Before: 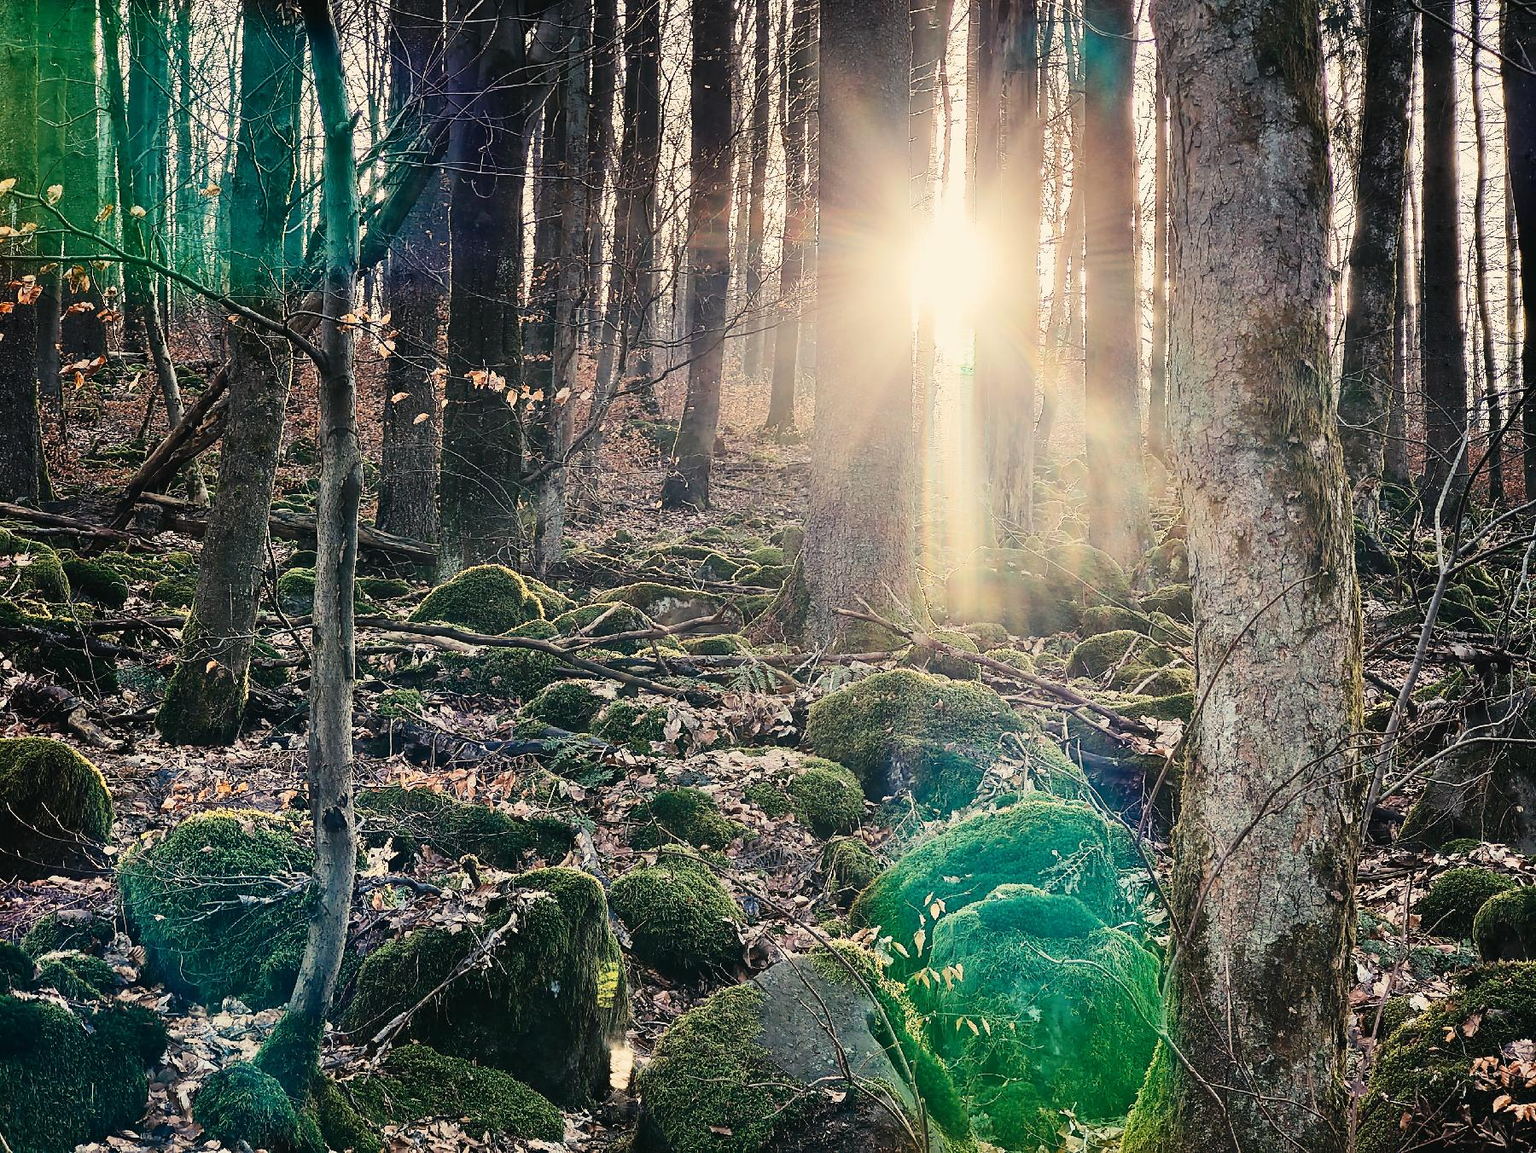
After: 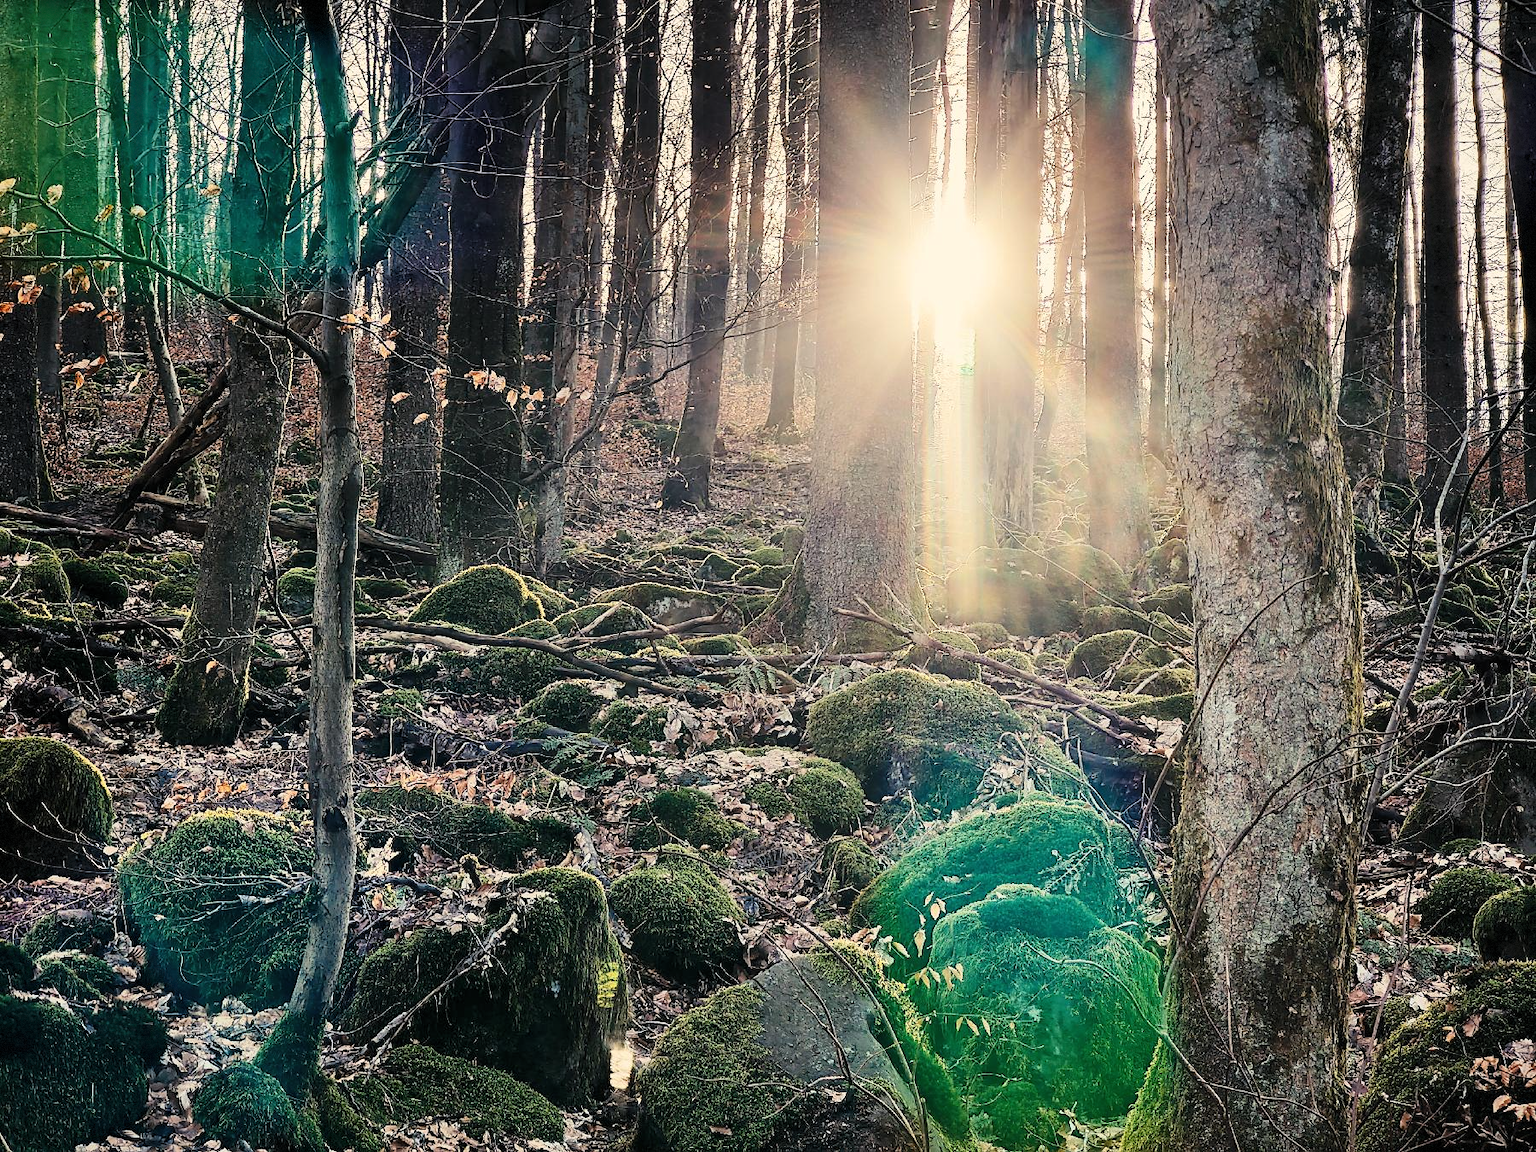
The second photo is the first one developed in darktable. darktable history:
levels: levels [0.026, 0.507, 0.987]
vignetting: fall-off start 97.28%, fall-off radius 79%, brightness -0.462, saturation -0.3, width/height ratio 1.114, dithering 8-bit output, unbound false
base curve: preserve colors none
